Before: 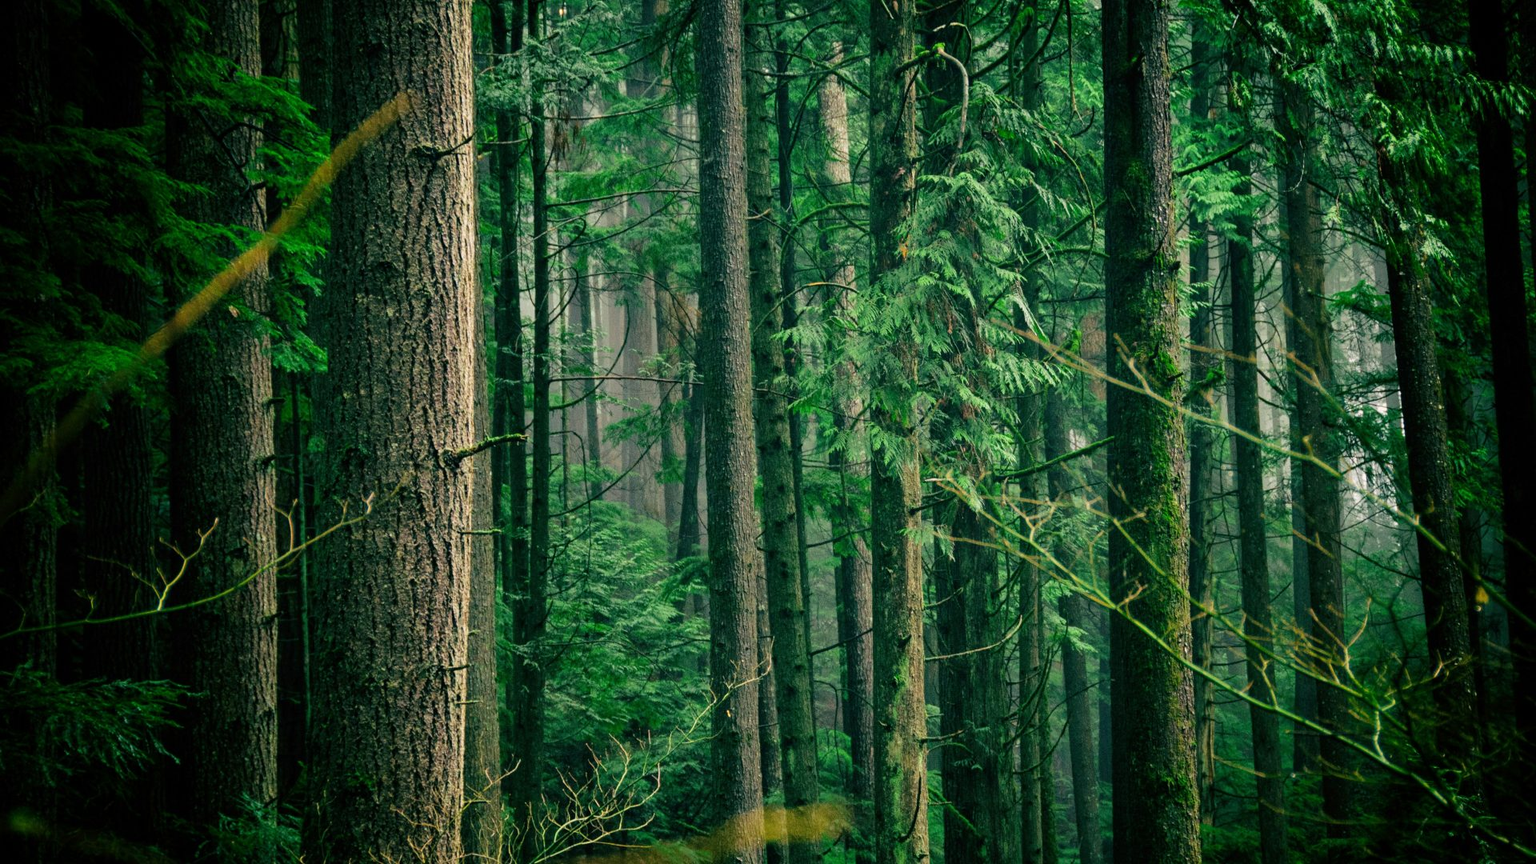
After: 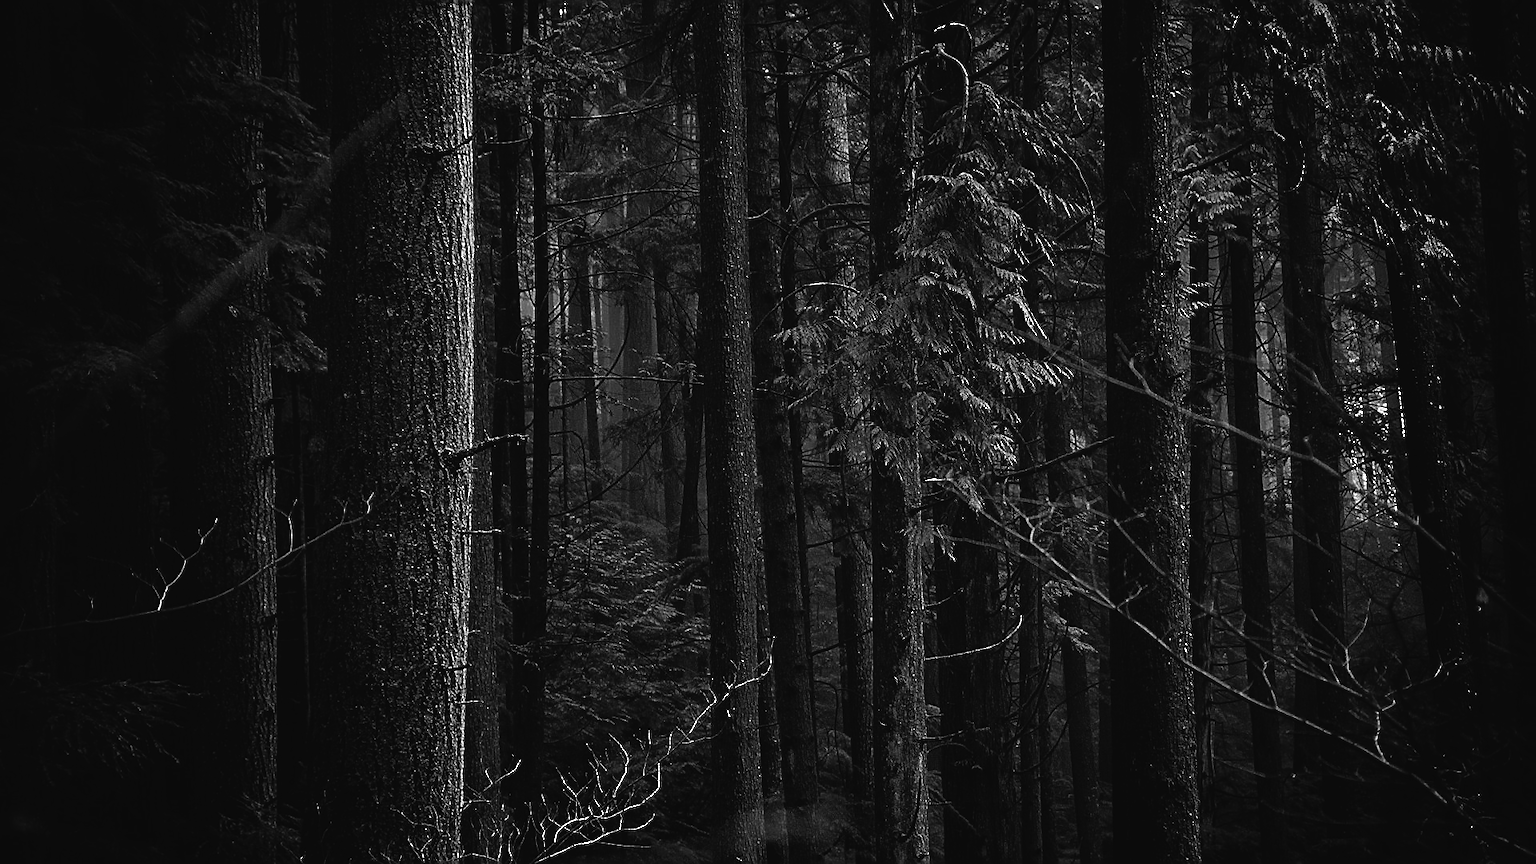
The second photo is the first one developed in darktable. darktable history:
contrast brightness saturation: contrast -0.03, brightness -0.59, saturation -1
sharpen: radius 1.4, amount 1.25, threshold 0.7
rgb curve: curves: ch0 [(0, 0.186) (0.314, 0.284) (0.775, 0.708) (1, 1)], compensate middle gray true, preserve colors none
